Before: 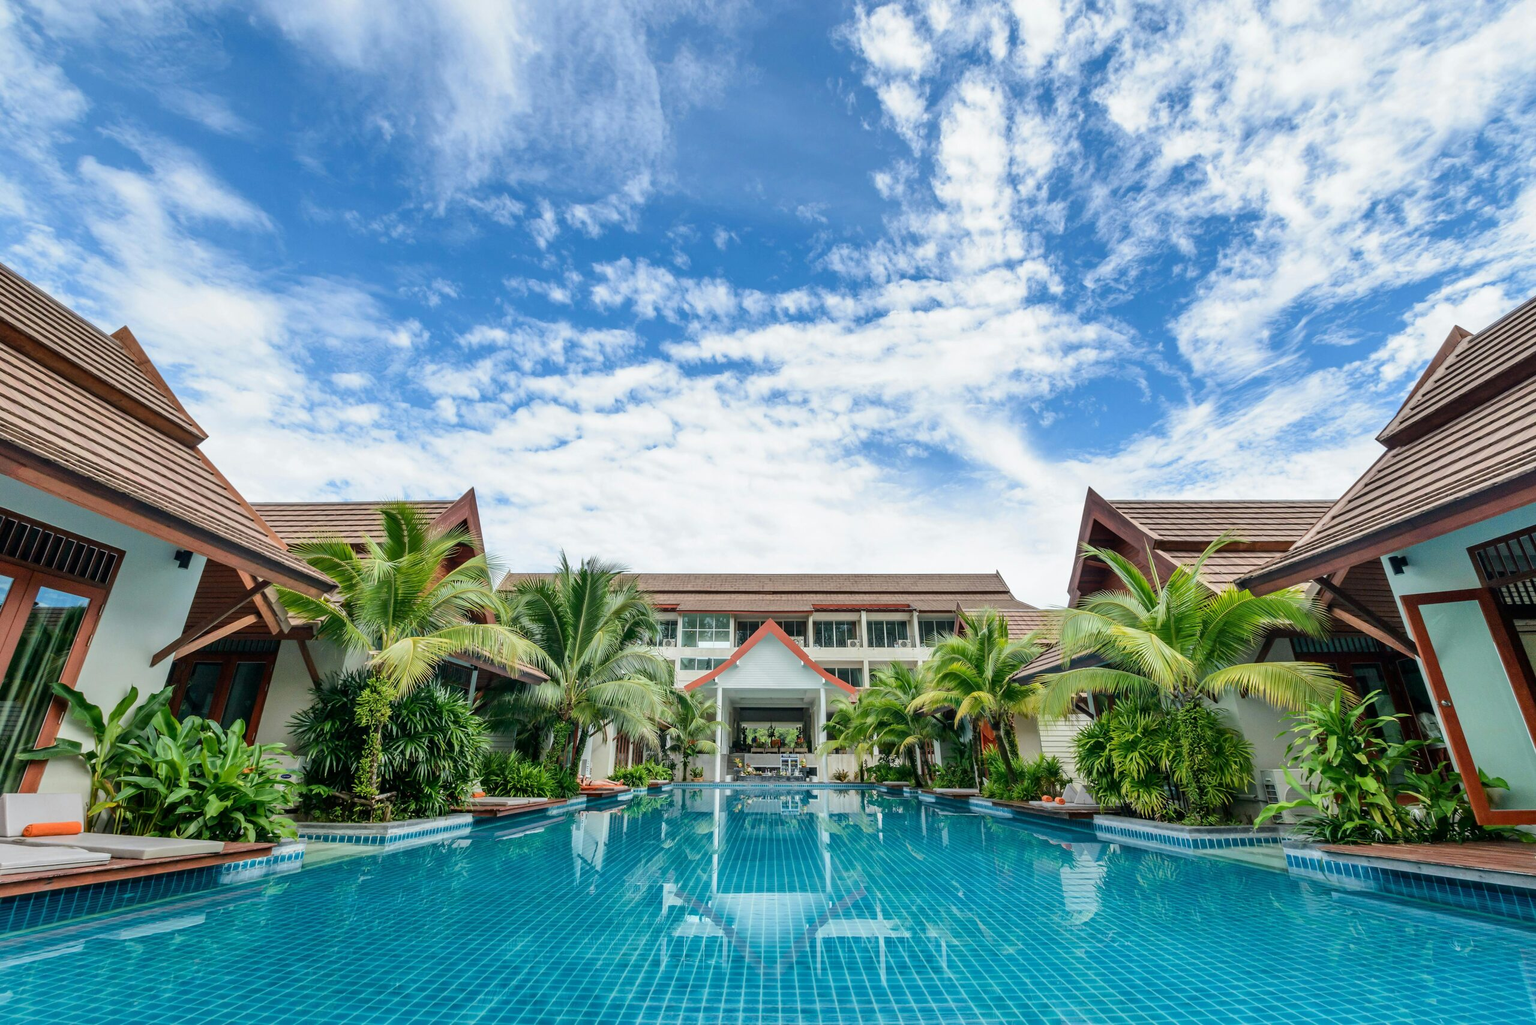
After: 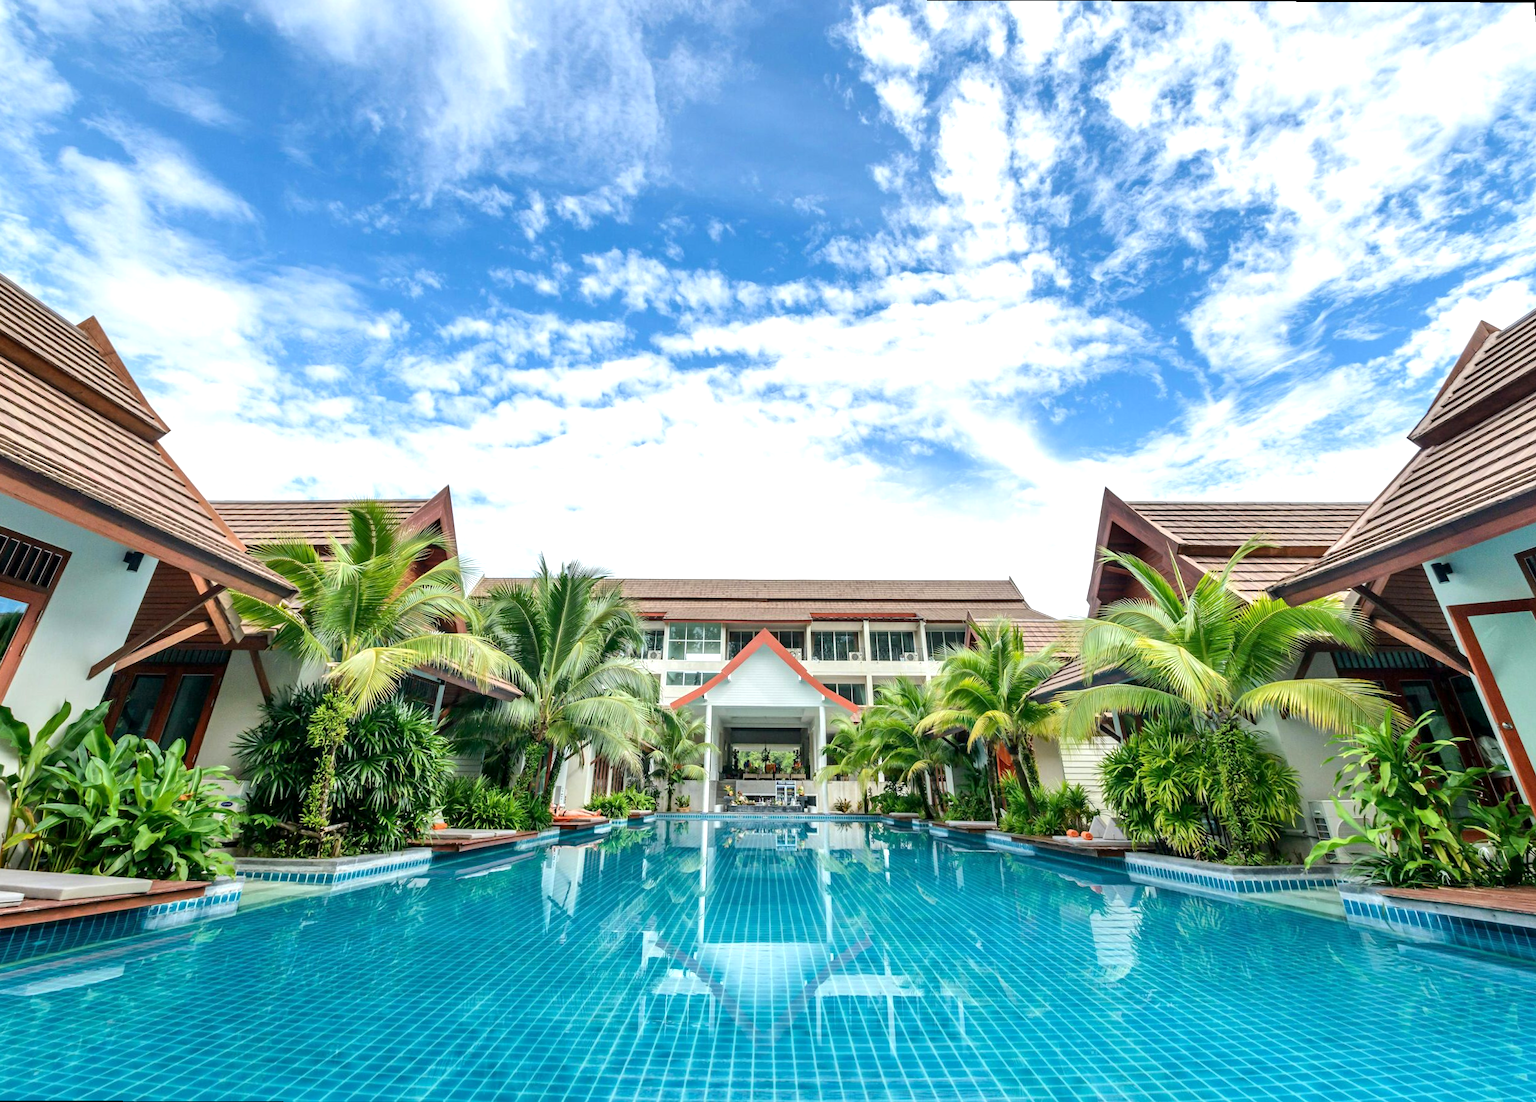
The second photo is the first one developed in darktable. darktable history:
exposure: black level correction 0.001, exposure 0.5 EV, compensate exposure bias true, compensate highlight preservation false
rotate and perspective: rotation 0.215°, lens shift (vertical) -0.139, crop left 0.069, crop right 0.939, crop top 0.002, crop bottom 0.996
